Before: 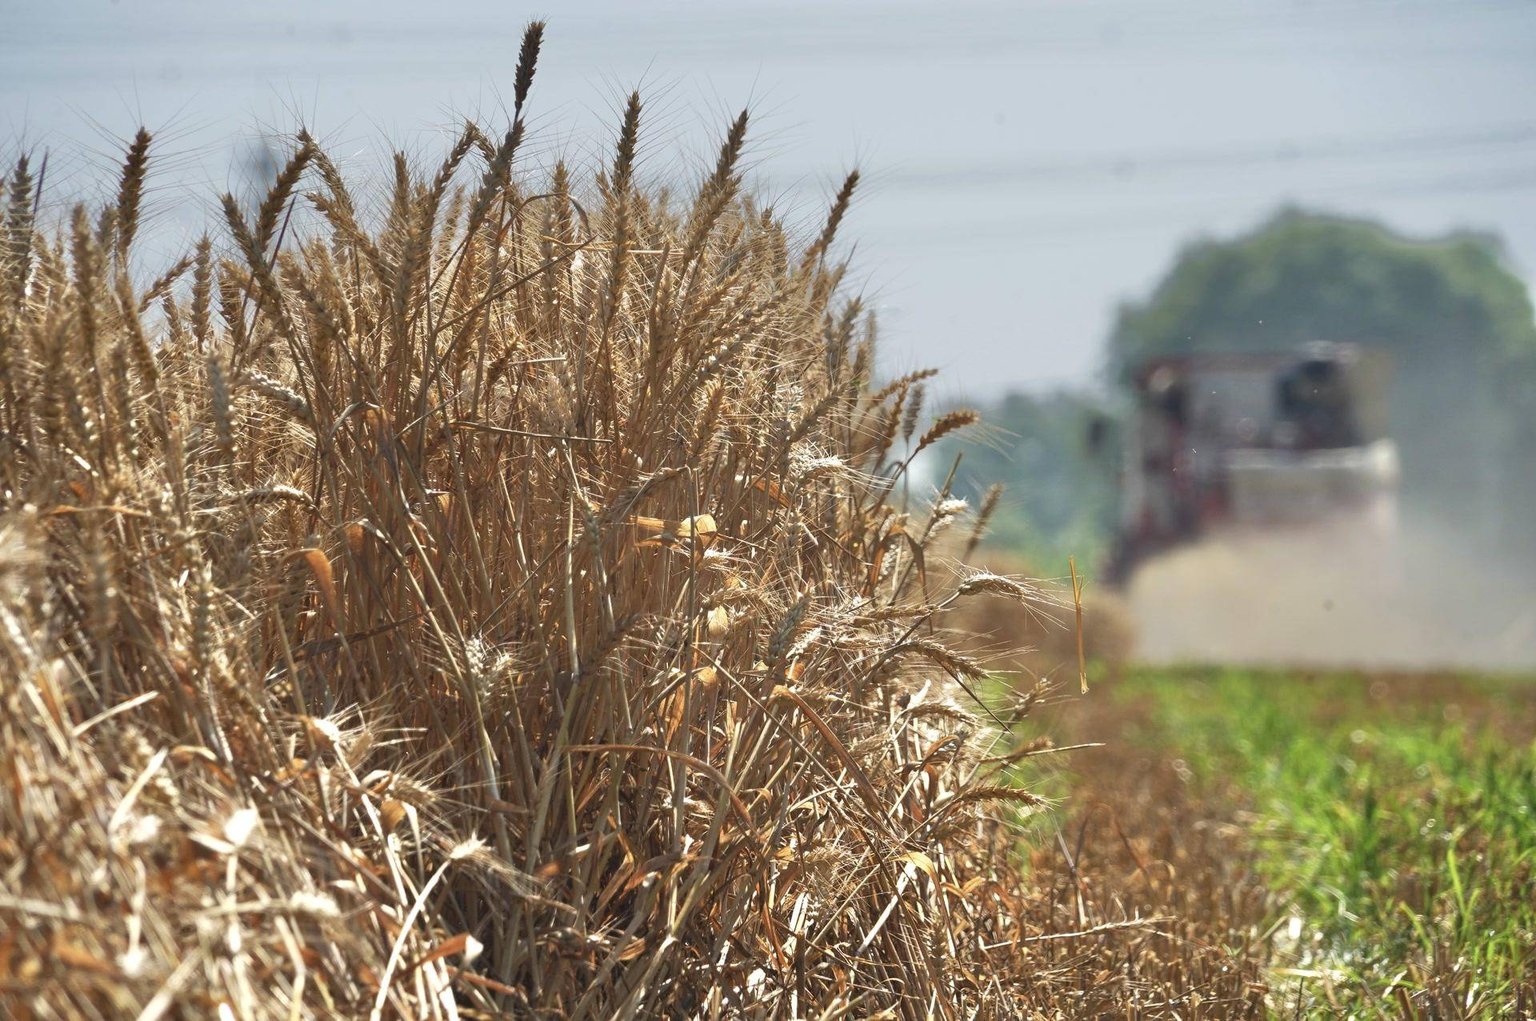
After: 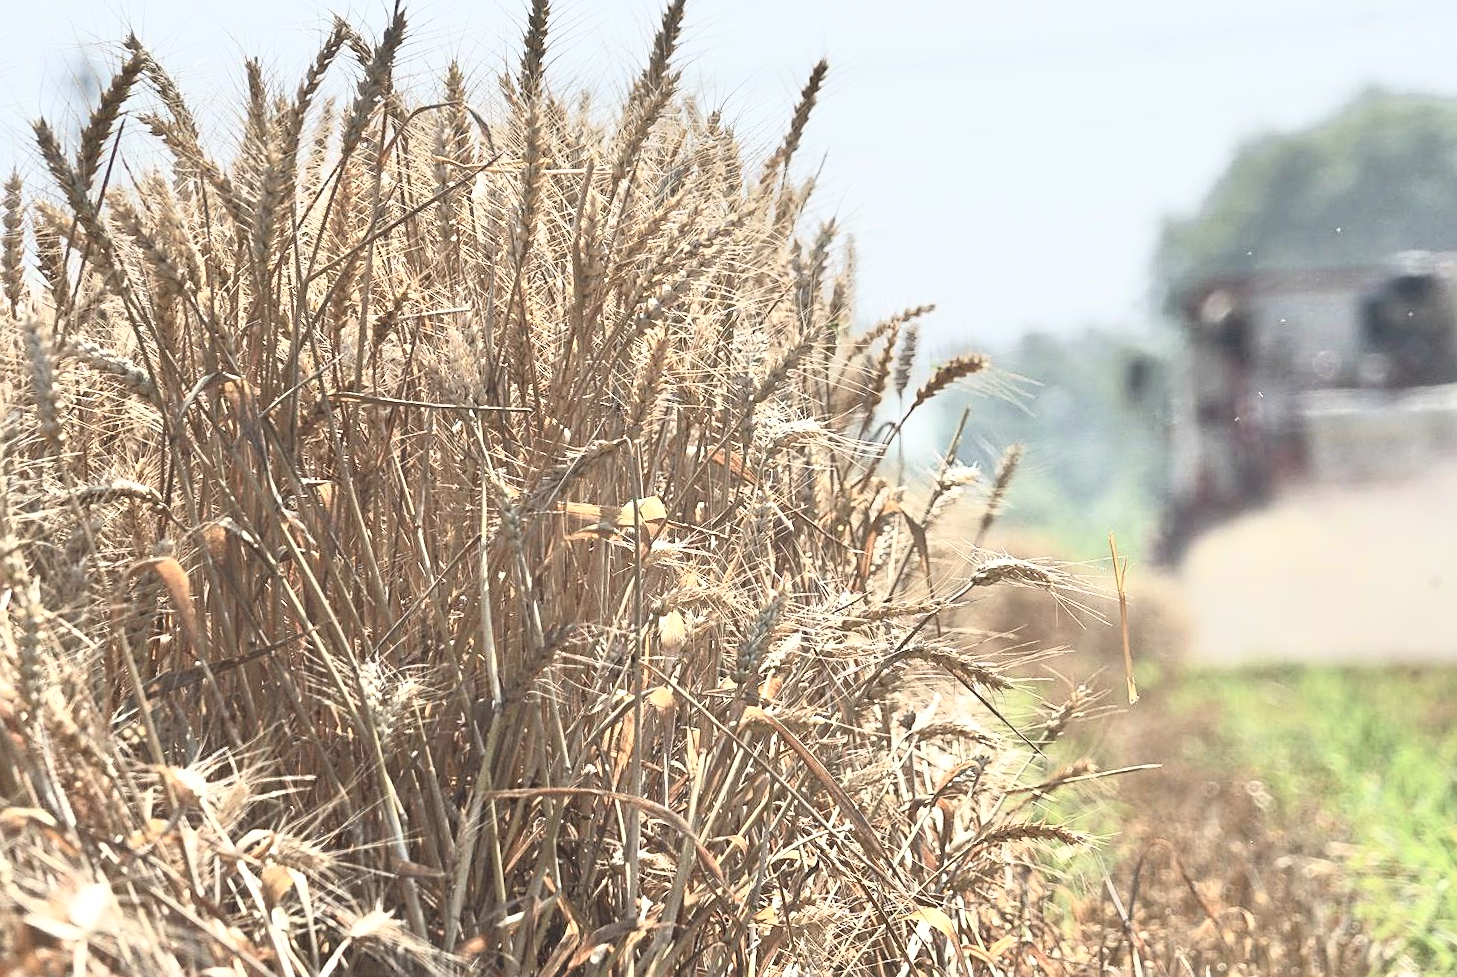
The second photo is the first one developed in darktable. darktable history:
sharpen: on, module defaults
contrast brightness saturation: contrast 0.43, brightness 0.56, saturation -0.19
crop and rotate: left 10.071%, top 10.071%, right 10.02%, bottom 10.02%
rotate and perspective: rotation -2.12°, lens shift (vertical) 0.009, lens shift (horizontal) -0.008, automatic cropping original format, crop left 0.036, crop right 0.964, crop top 0.05, crop bottom 0.959
